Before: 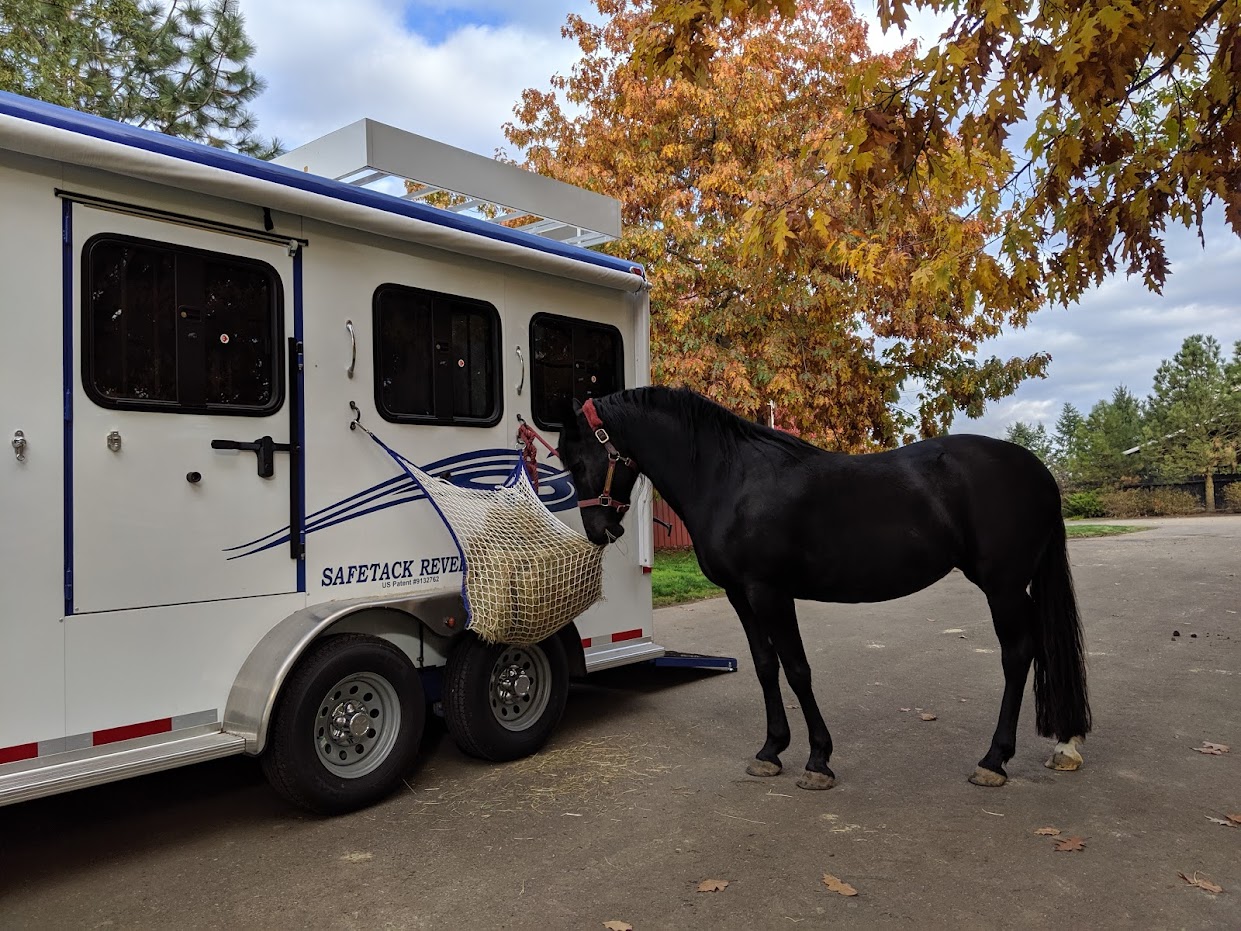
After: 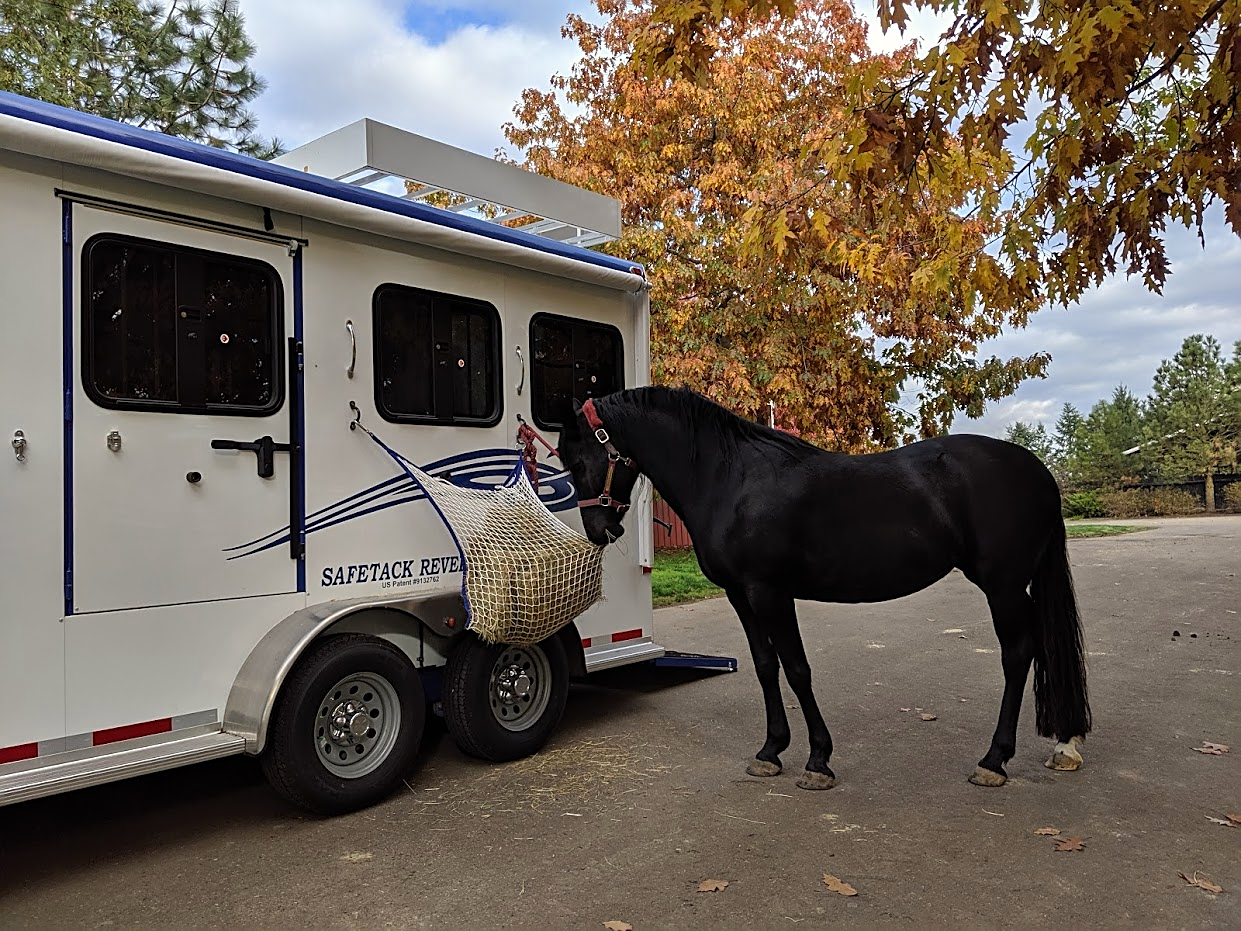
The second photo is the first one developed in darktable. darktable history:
sharpen: on, module defaults
exposure: compensate highlight preservation false
white balance: red 1.009, blue 0.985
